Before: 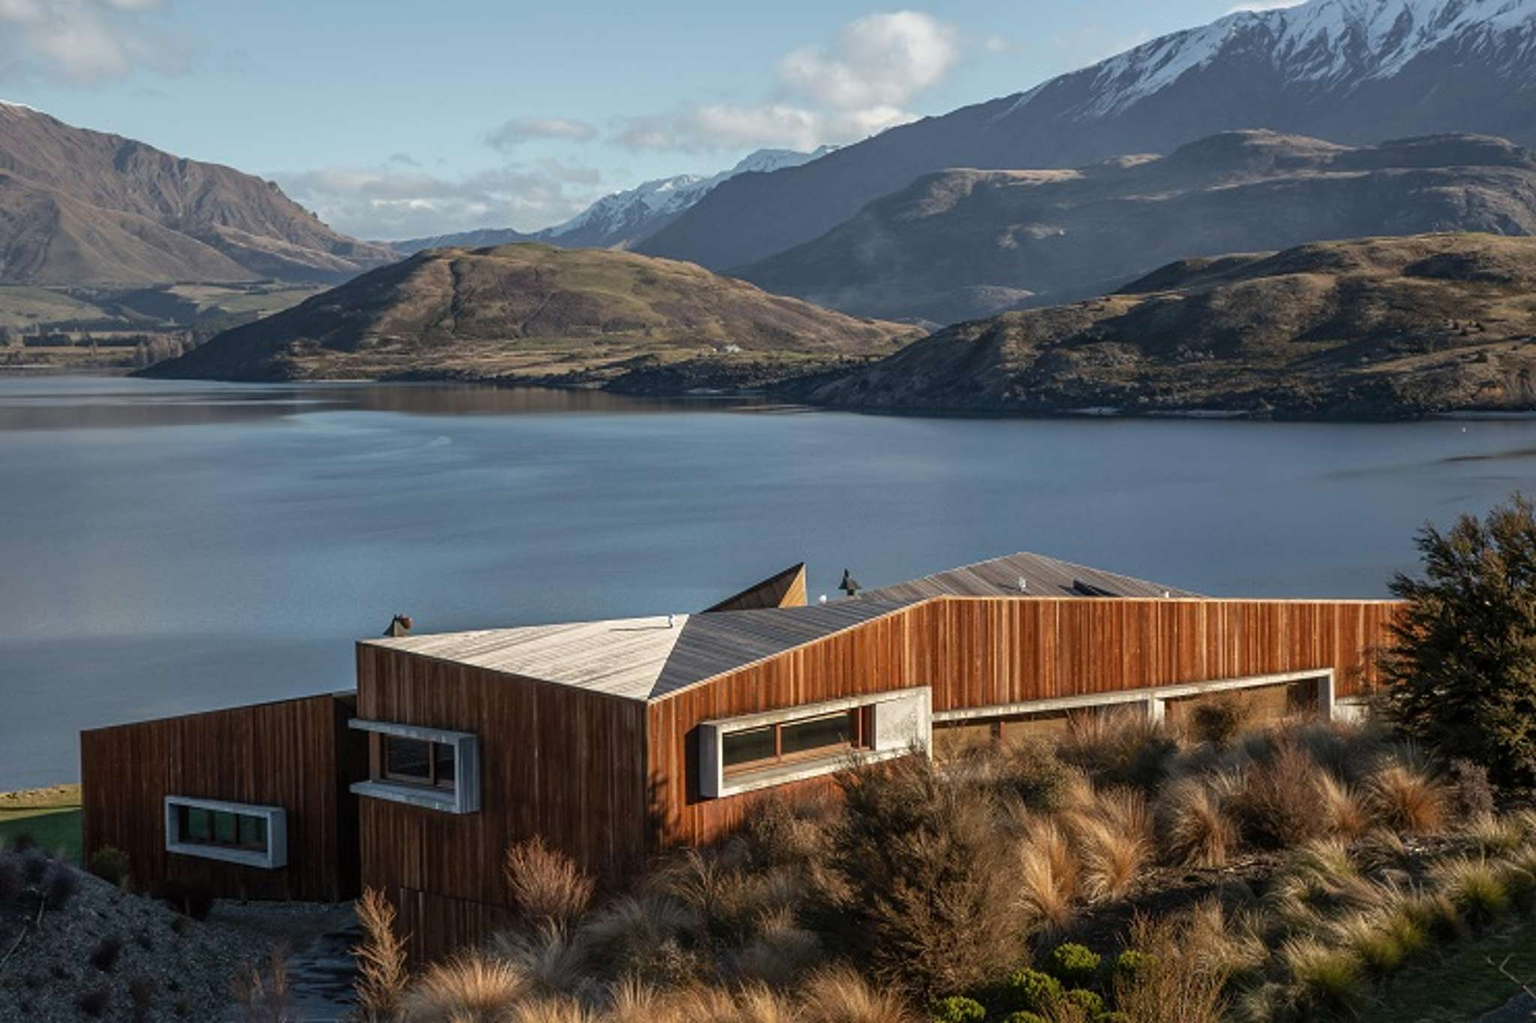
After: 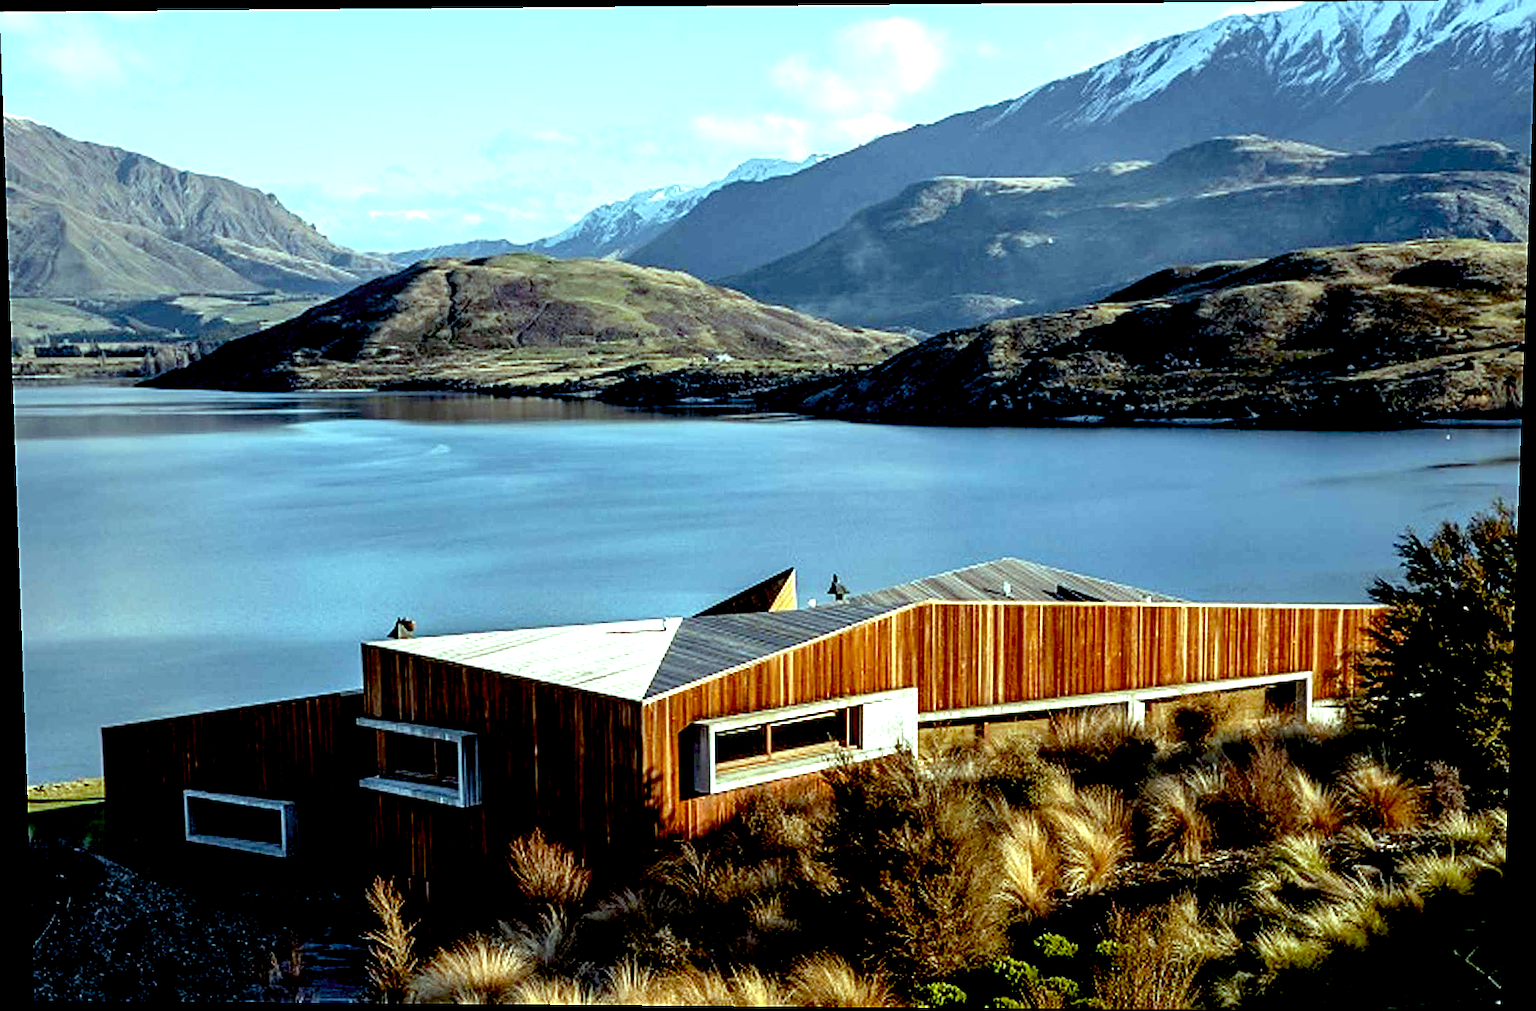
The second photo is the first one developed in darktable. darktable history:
rotate and perspective: lens shift (vertical) 0.048, lens shift (horizontal) -0.024, automatic cropping off
color balance: mode lift, gamma, gain (sRGB), lift [0.997, 0.979, 1.021, 1.011], gamma [1, 1.084, 0.916, 0.998], gain [1, 0.87, 1.13, 1.101], contrast 4.55%, contrast fulcrum 38.24%, output saturation 104.09%
levels: levels [0.016, 0.484, 0.953]
sharpen: on, module defaults
exposure: black level correction 0.035, exposure 0.9 EV, compensate highlight preservation false
